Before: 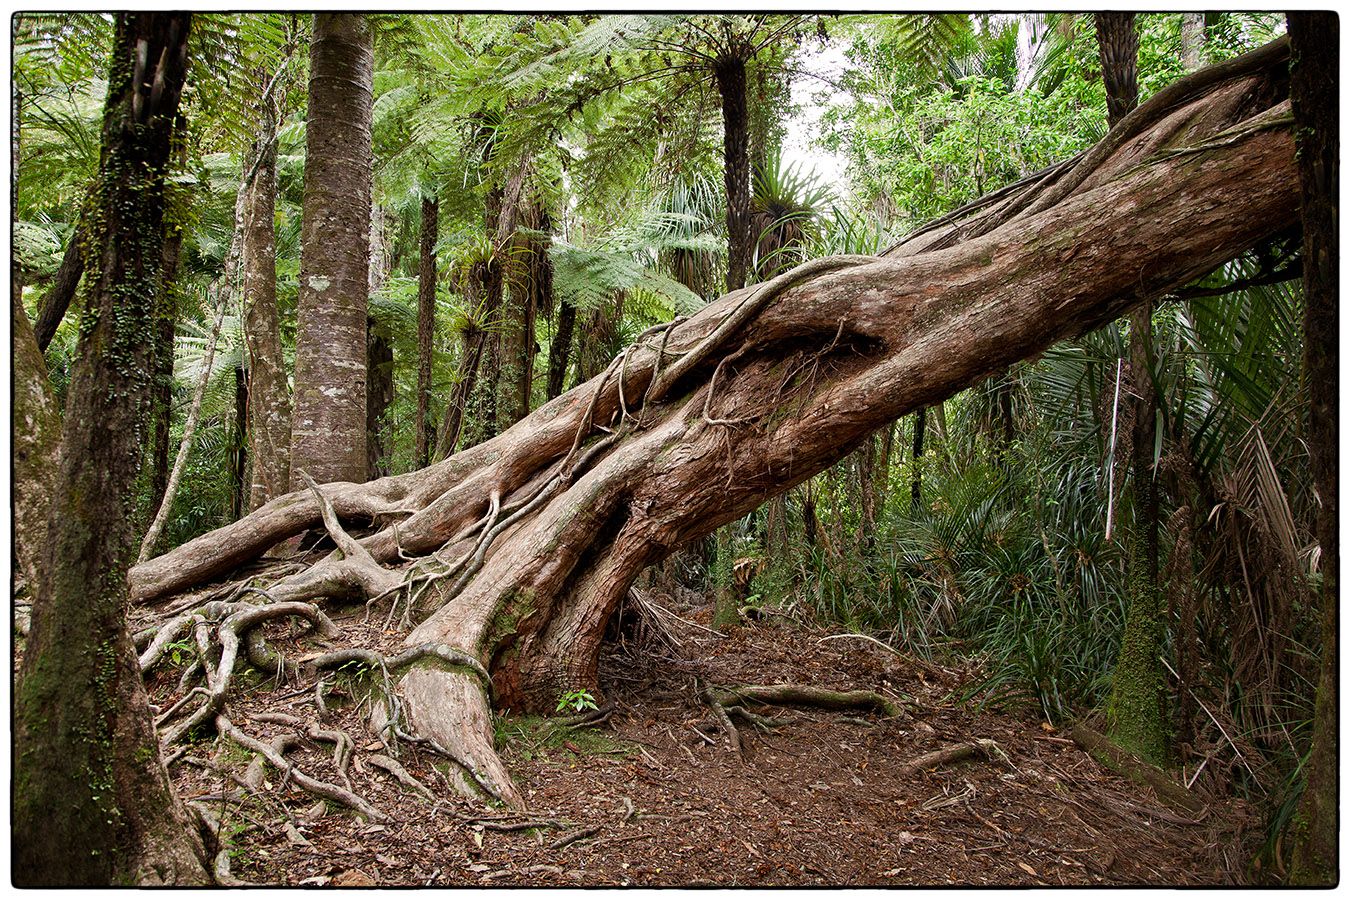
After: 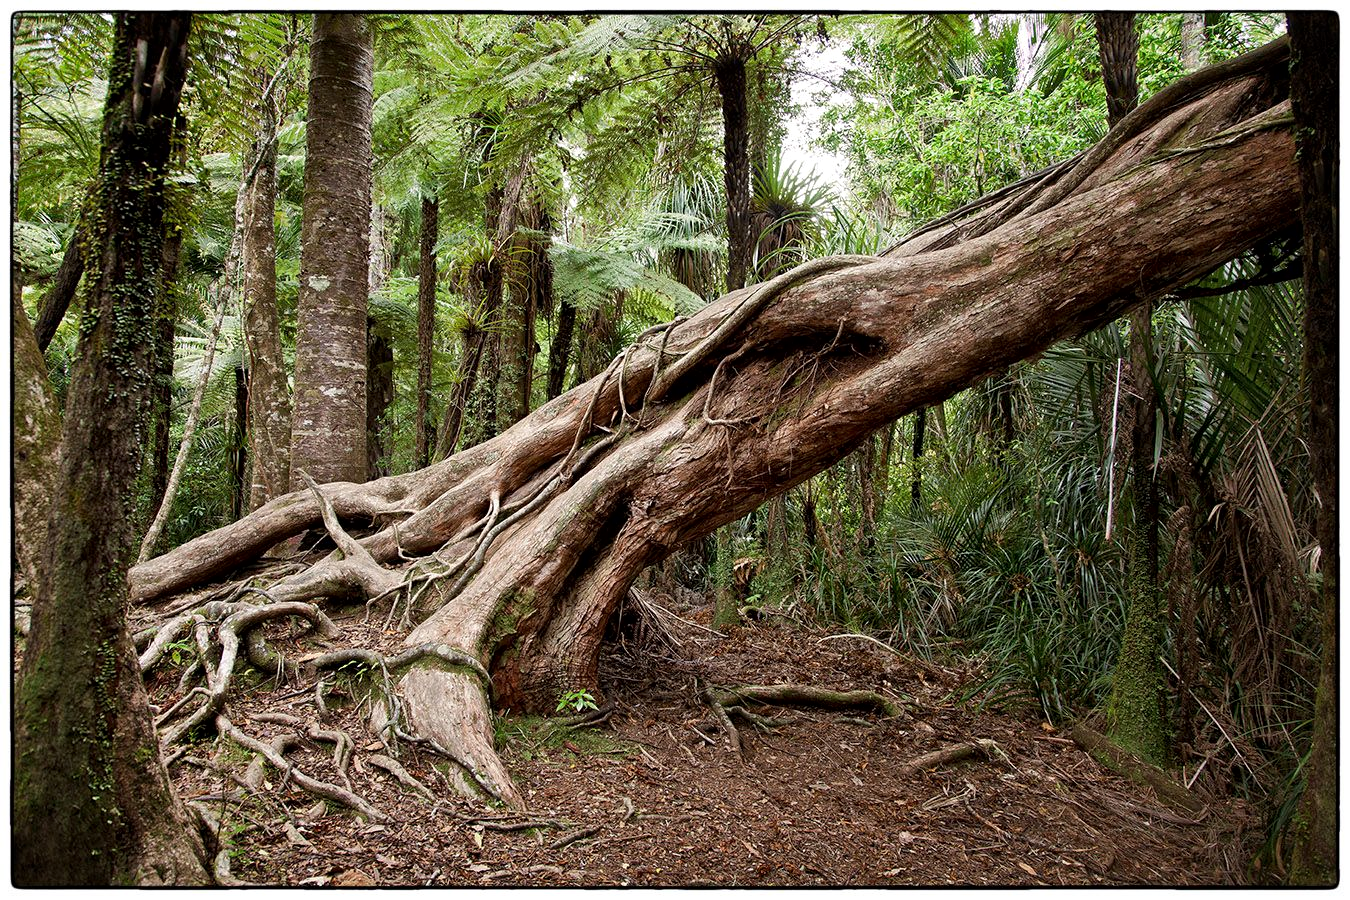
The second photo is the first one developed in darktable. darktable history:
local contrast: mode bilateral grid, contrast 21, coarseness 50, detail 128%, midtone range 0.2
